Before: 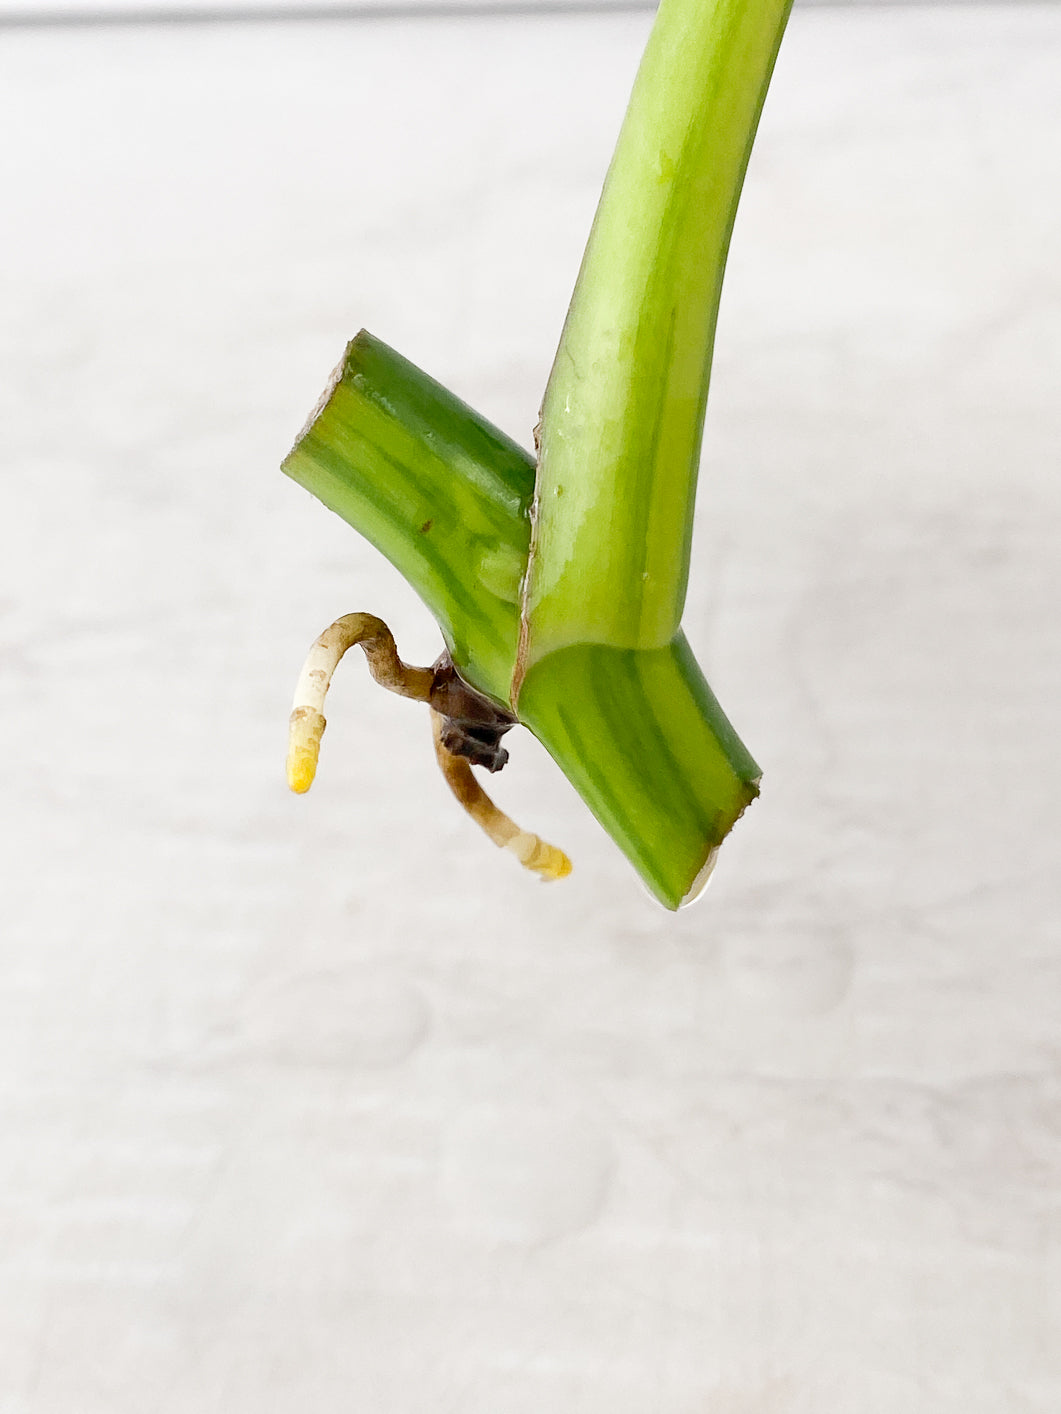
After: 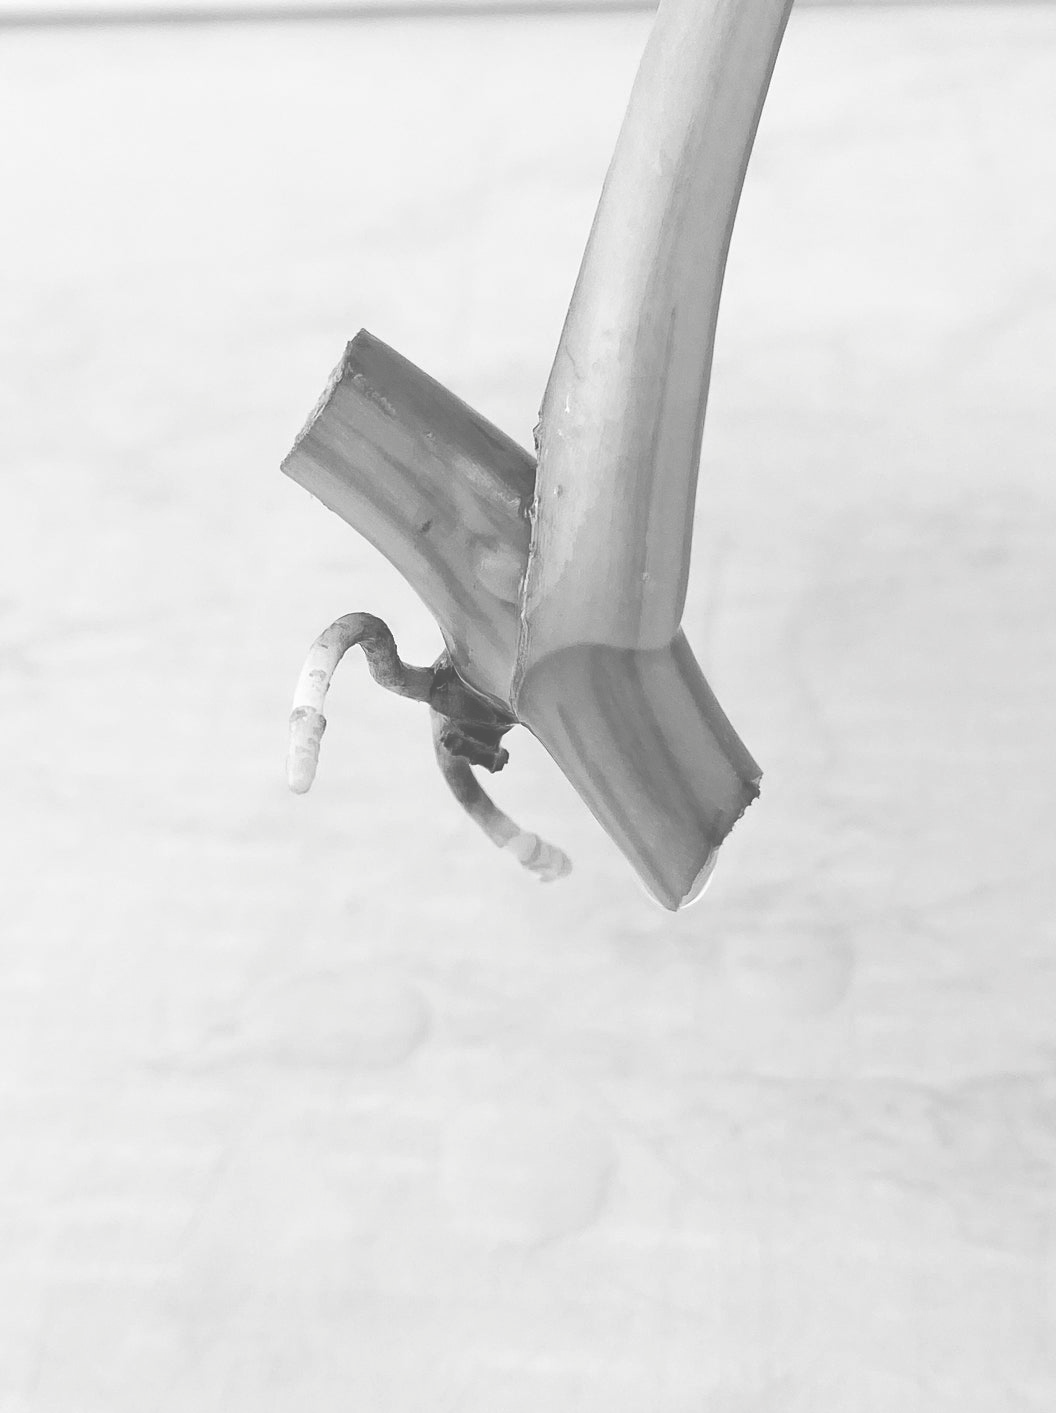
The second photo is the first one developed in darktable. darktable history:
contrast brightness saturation: saturation -0.994
haze removal: compatibility mode true, adaptive false
crop: left 0.011%
exposure: black level correction -0.087, compensate highlight preservation false
